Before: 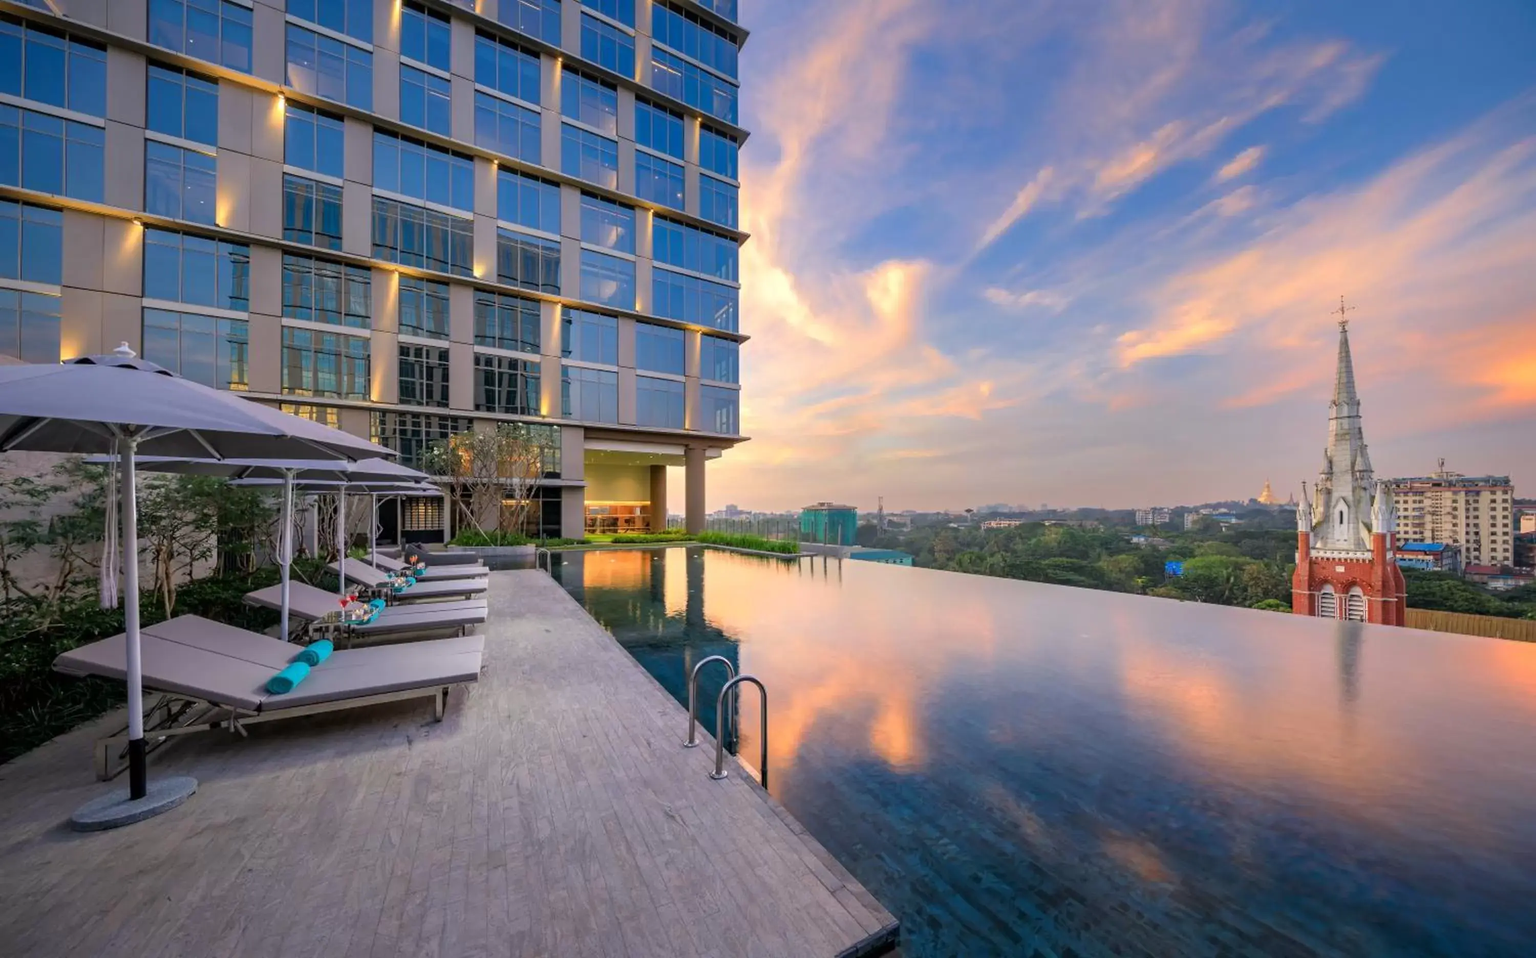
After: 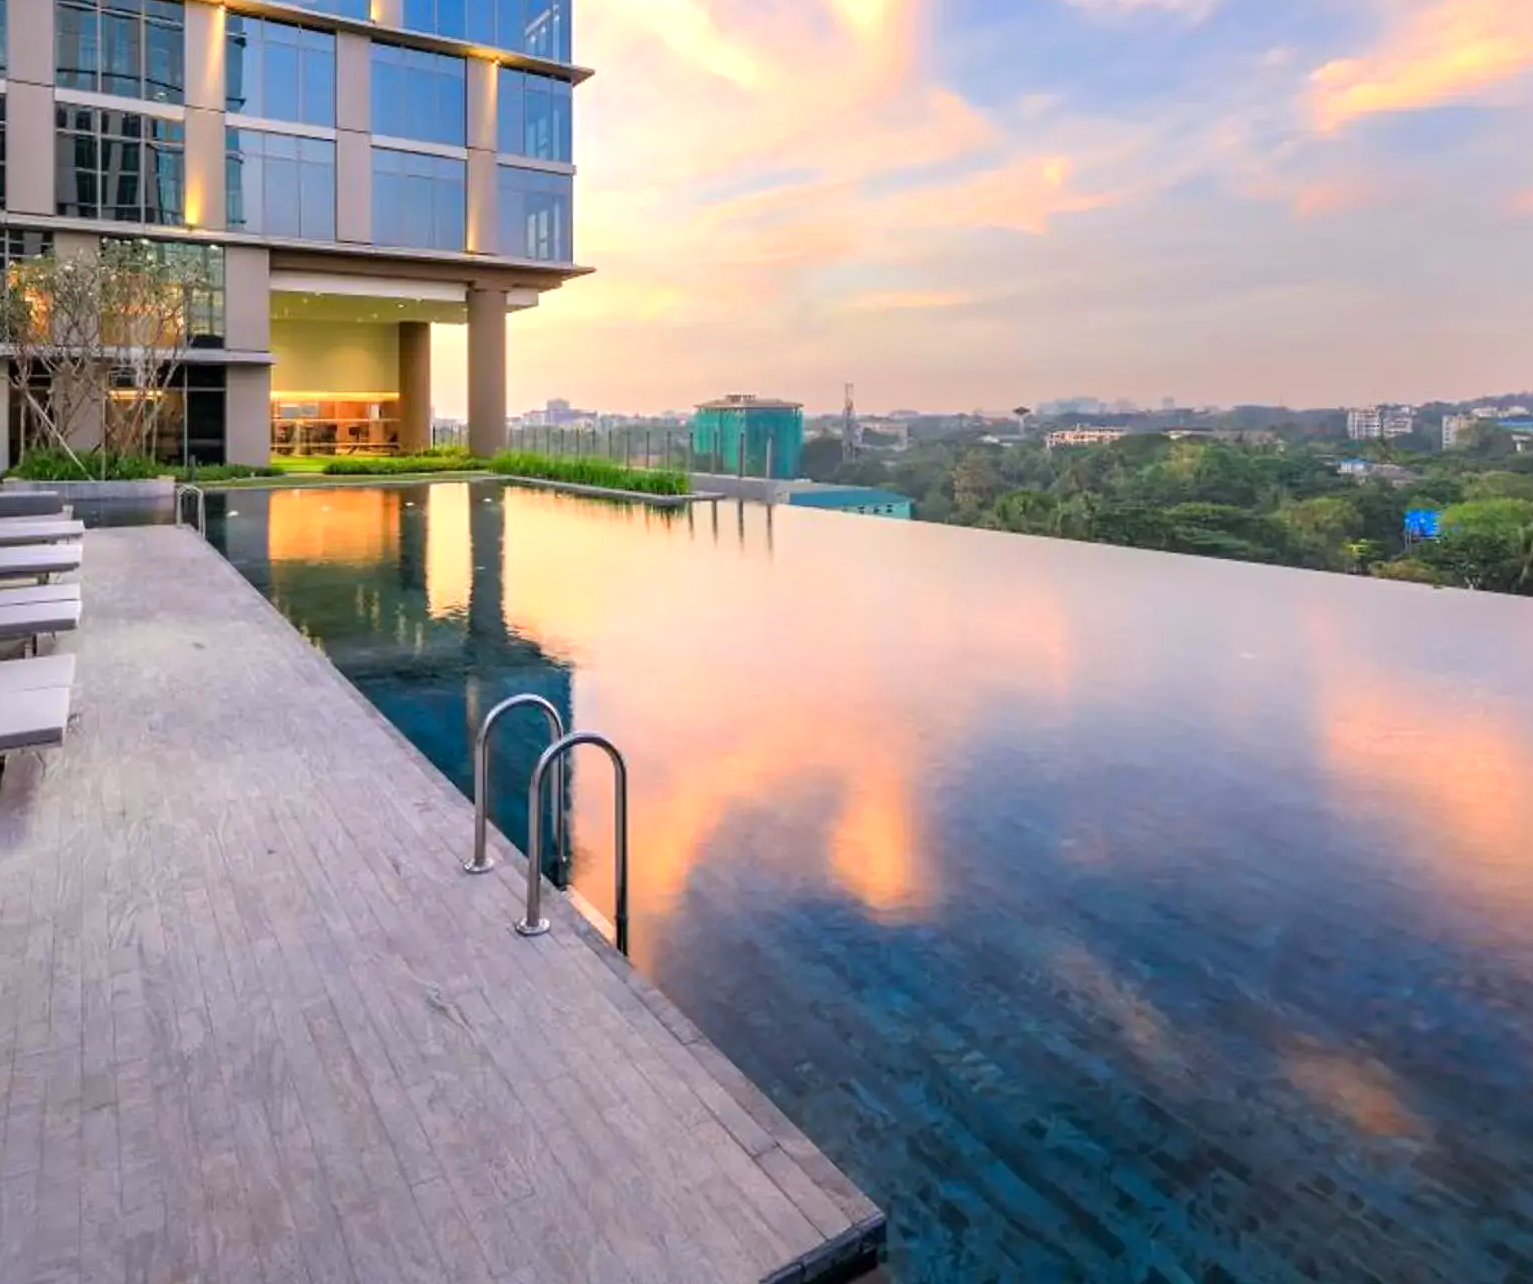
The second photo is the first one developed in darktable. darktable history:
tone curve: curves: ch0 [(0, 0) (0.541, 0.628) (0.906, 0.997)], color space Lab, linked channels, preserve colors none
crop and rotate: left 29.046%, top 31.369%, right 19.854%
